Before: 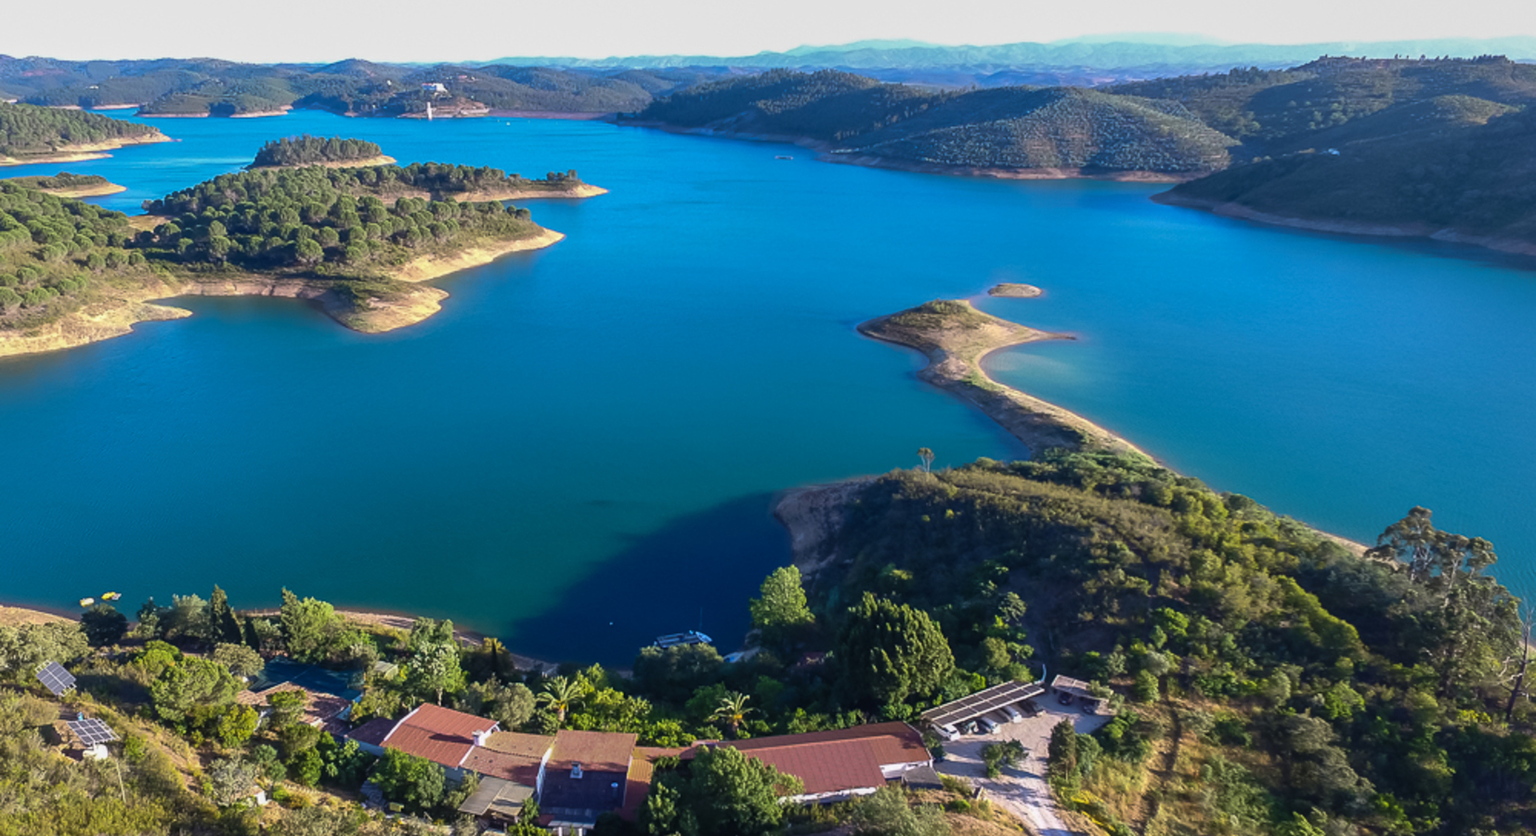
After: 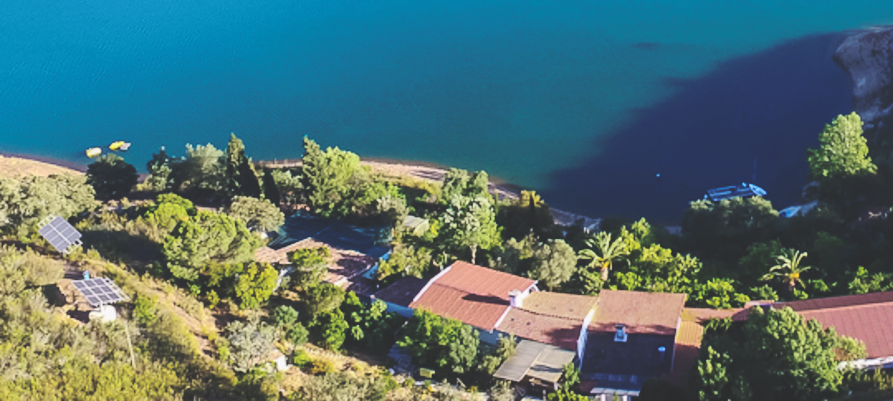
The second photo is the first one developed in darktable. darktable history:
base curve: curves: ch0 [(0, 0.024) (0.055, 0.065) (0.121, 0.166) (0.236, 0.319) (0.693, 0.726) (1, 1)], preserve colors none
crop and rotate: top 55.12%, right 45.974%, bottom 0.221%
tone curve: curves: ch0 [(0, 0) (0.004, 0.001) (0.133, 0.112) (0.325, 0.362) (0.832, 0.893) (1, 1)], color space Lab, independent channels, preserve colors none
